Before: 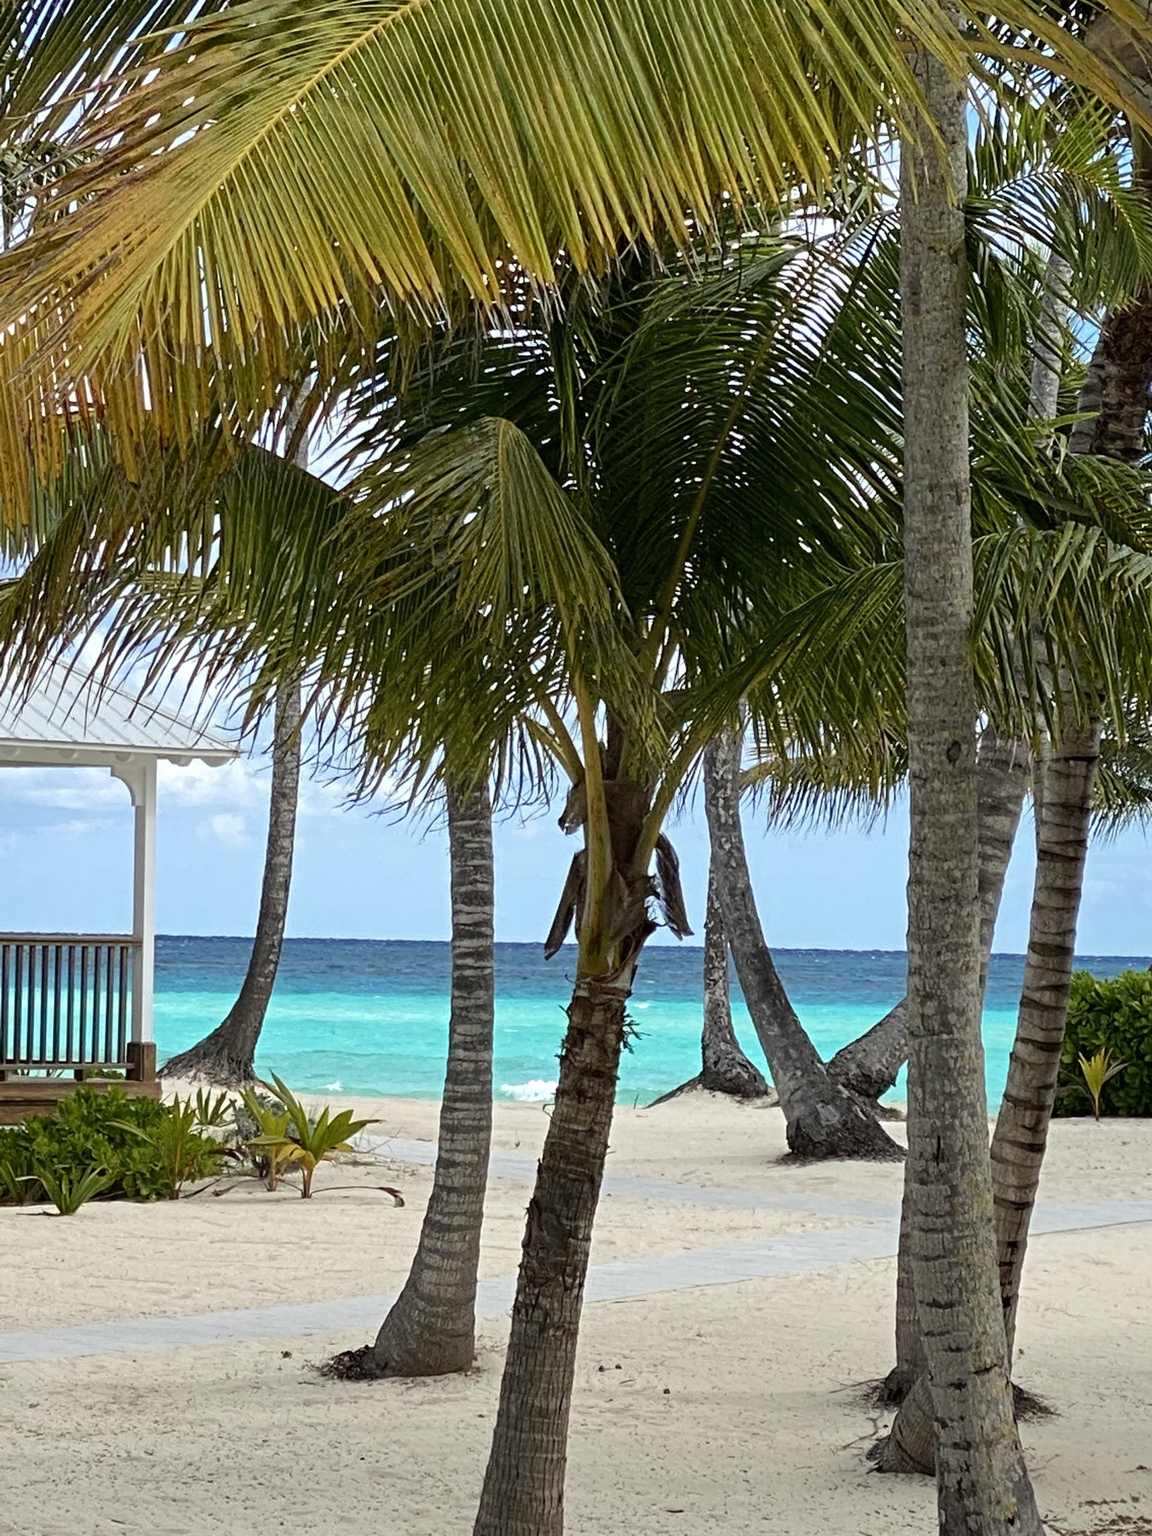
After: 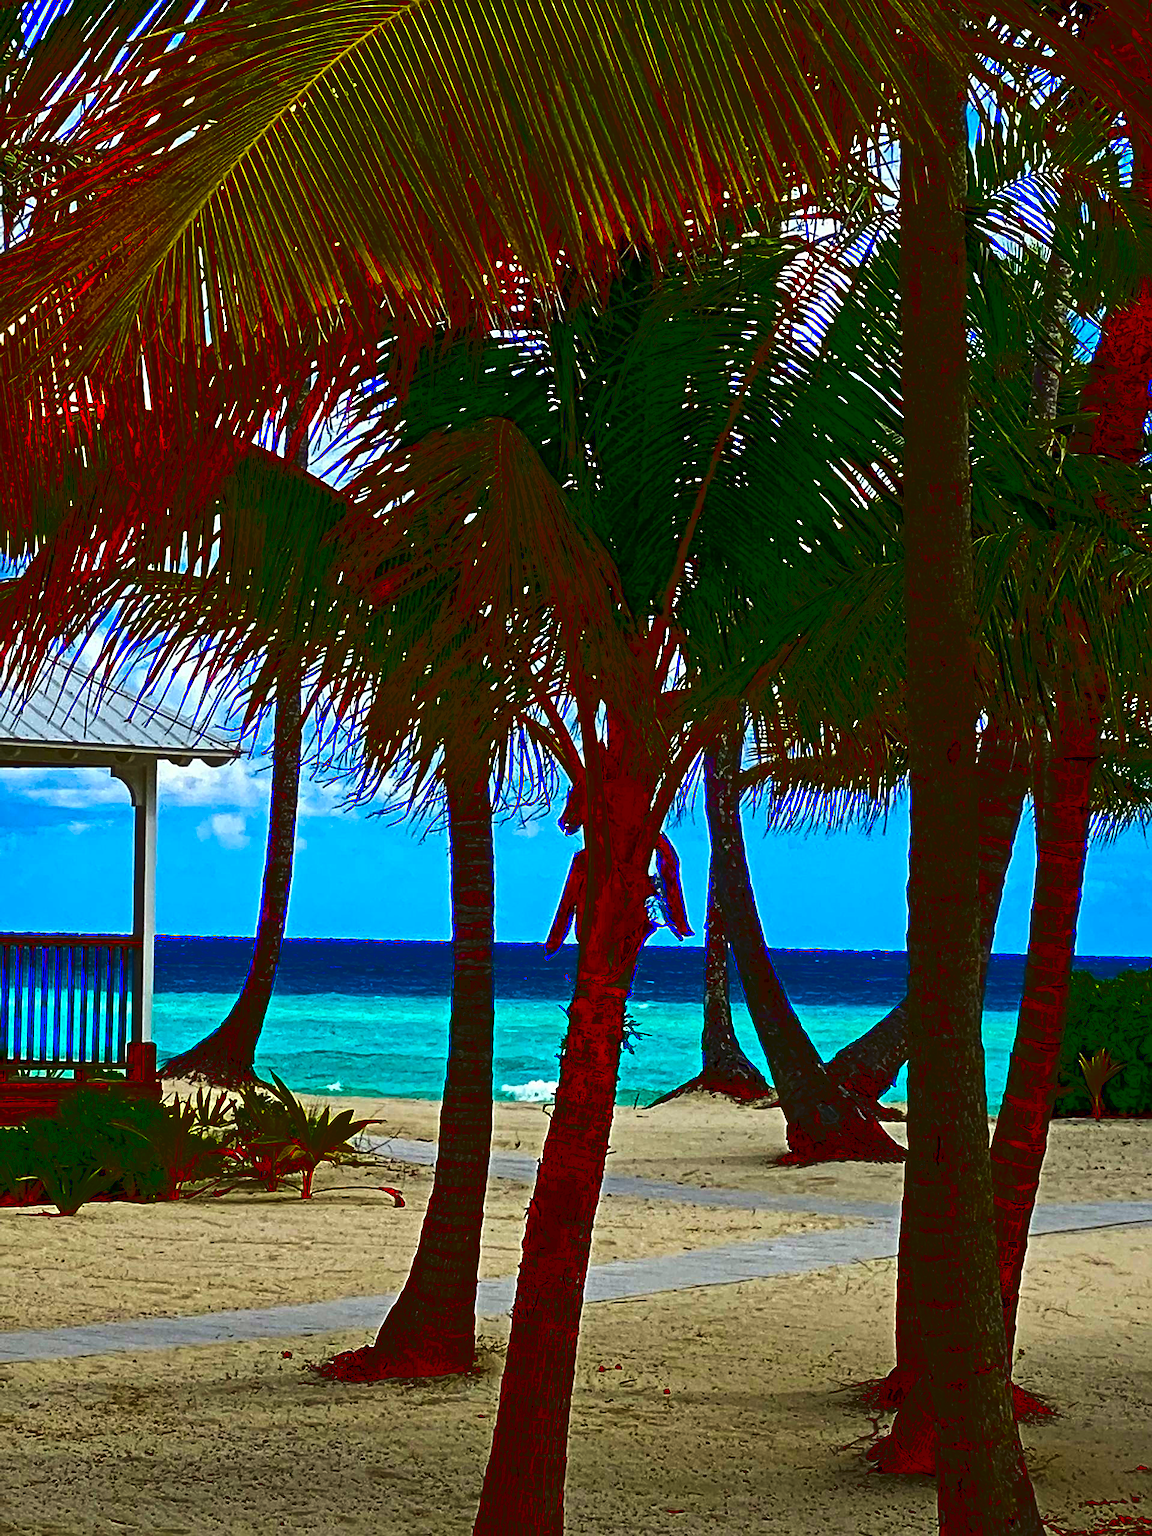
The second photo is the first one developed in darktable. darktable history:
contrast brightness saturation: brightness -0.995, saturation 0.996
tone curve: curves: ch0 [(0, 0) (0.003, 0.077) (0.011, 0.078) (0.025, 0.078) (0.044, 0.08) (0.069, 0.088) (0.1, 0.102) (0.136, 0.12) (0.177, 0.148) (0.224, 0.191) (0.277, 0.261) (0.335, 0.335) (0.399, 0.419) (0.468, 0.522) (0.543, 0.611) (0.623, 0.702) (0.709, 0.779) (0.801, 0.855) (0.898, 0.918) (1, 1)], color space Lab, linked channels, preserve colors none
sharpen: on, module defaults
color balance rgb: power › chroma 0.322%, power › hue 23.3°, perceptual saturation grading › global saturation -0.056%, global vibrance 40.603%
